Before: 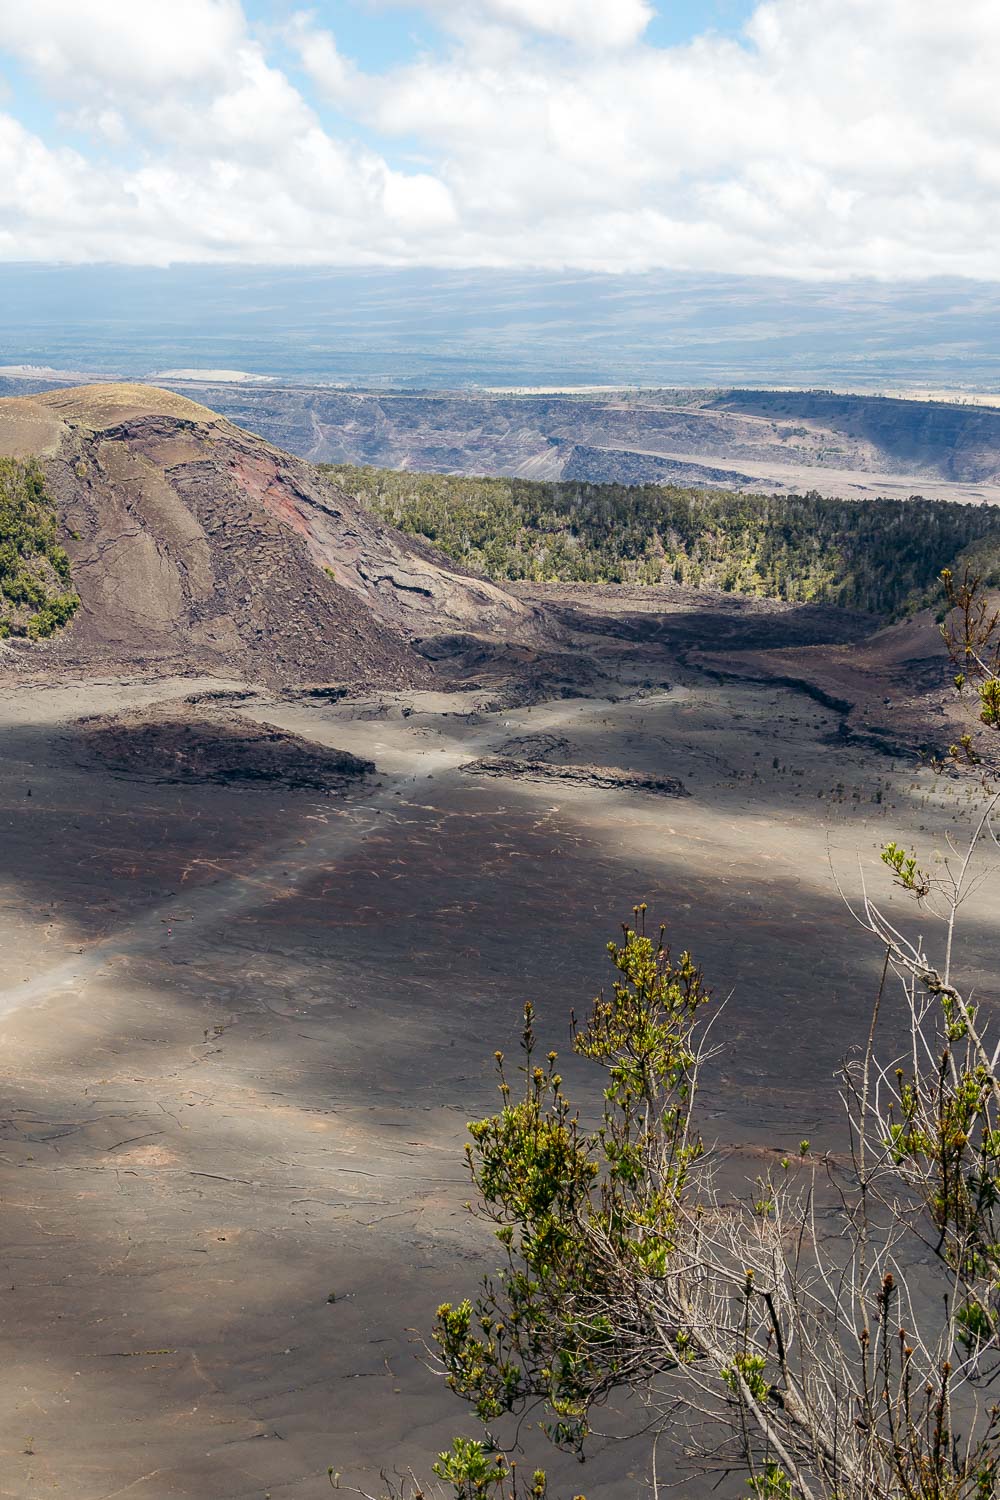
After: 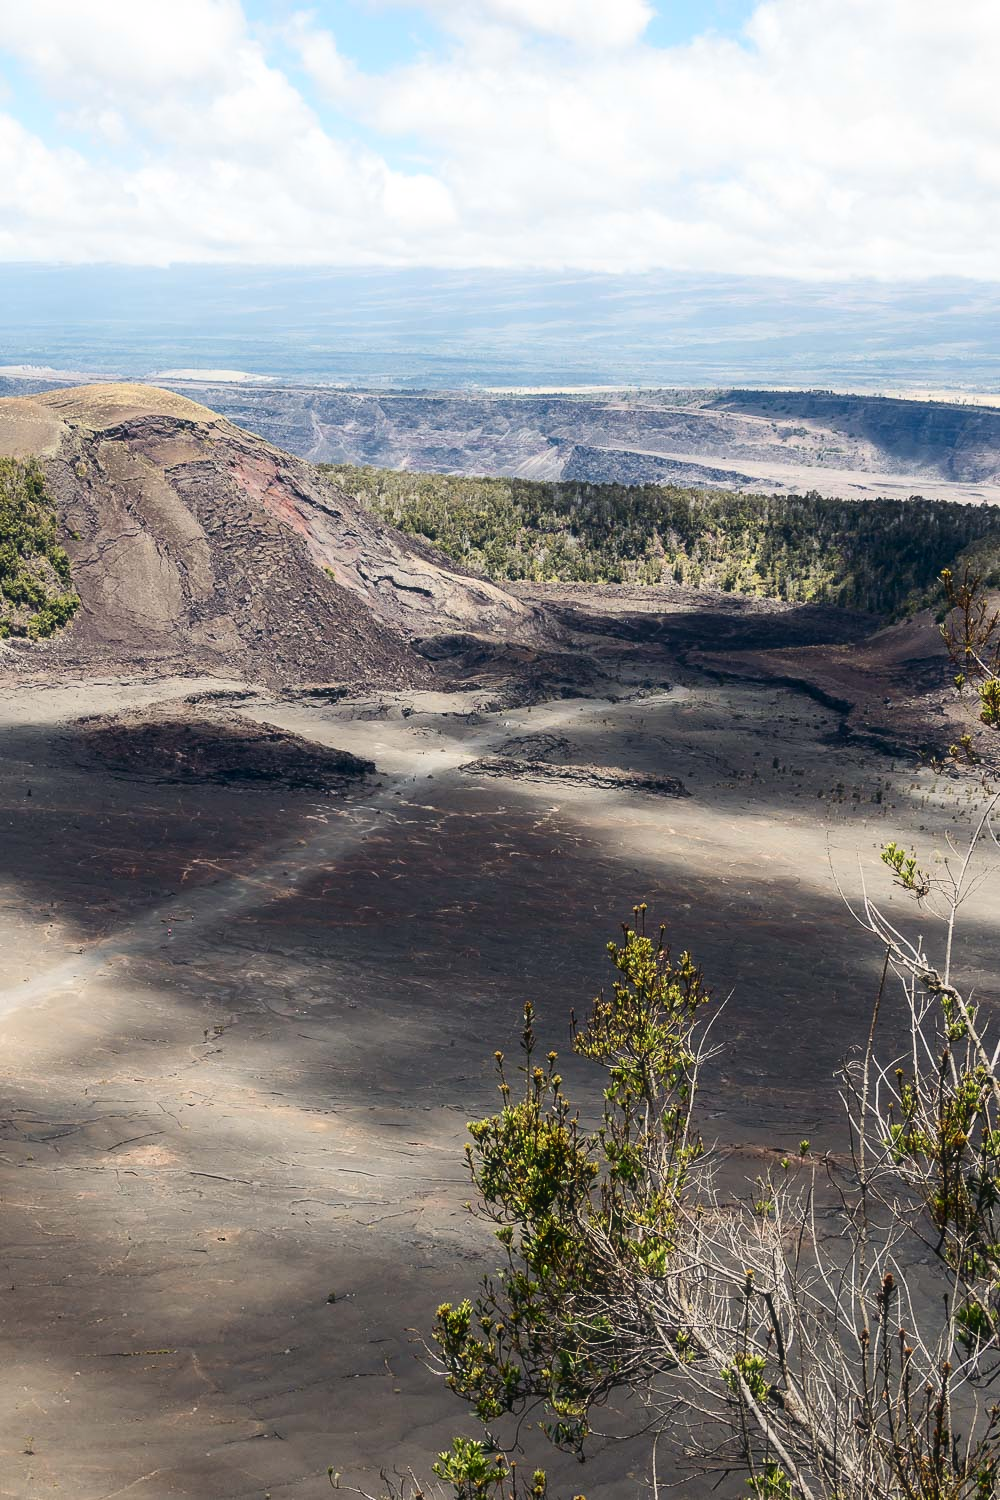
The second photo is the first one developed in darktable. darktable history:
haze removal: strength -0.05
contrast brightness saturation: contrast 0.22
